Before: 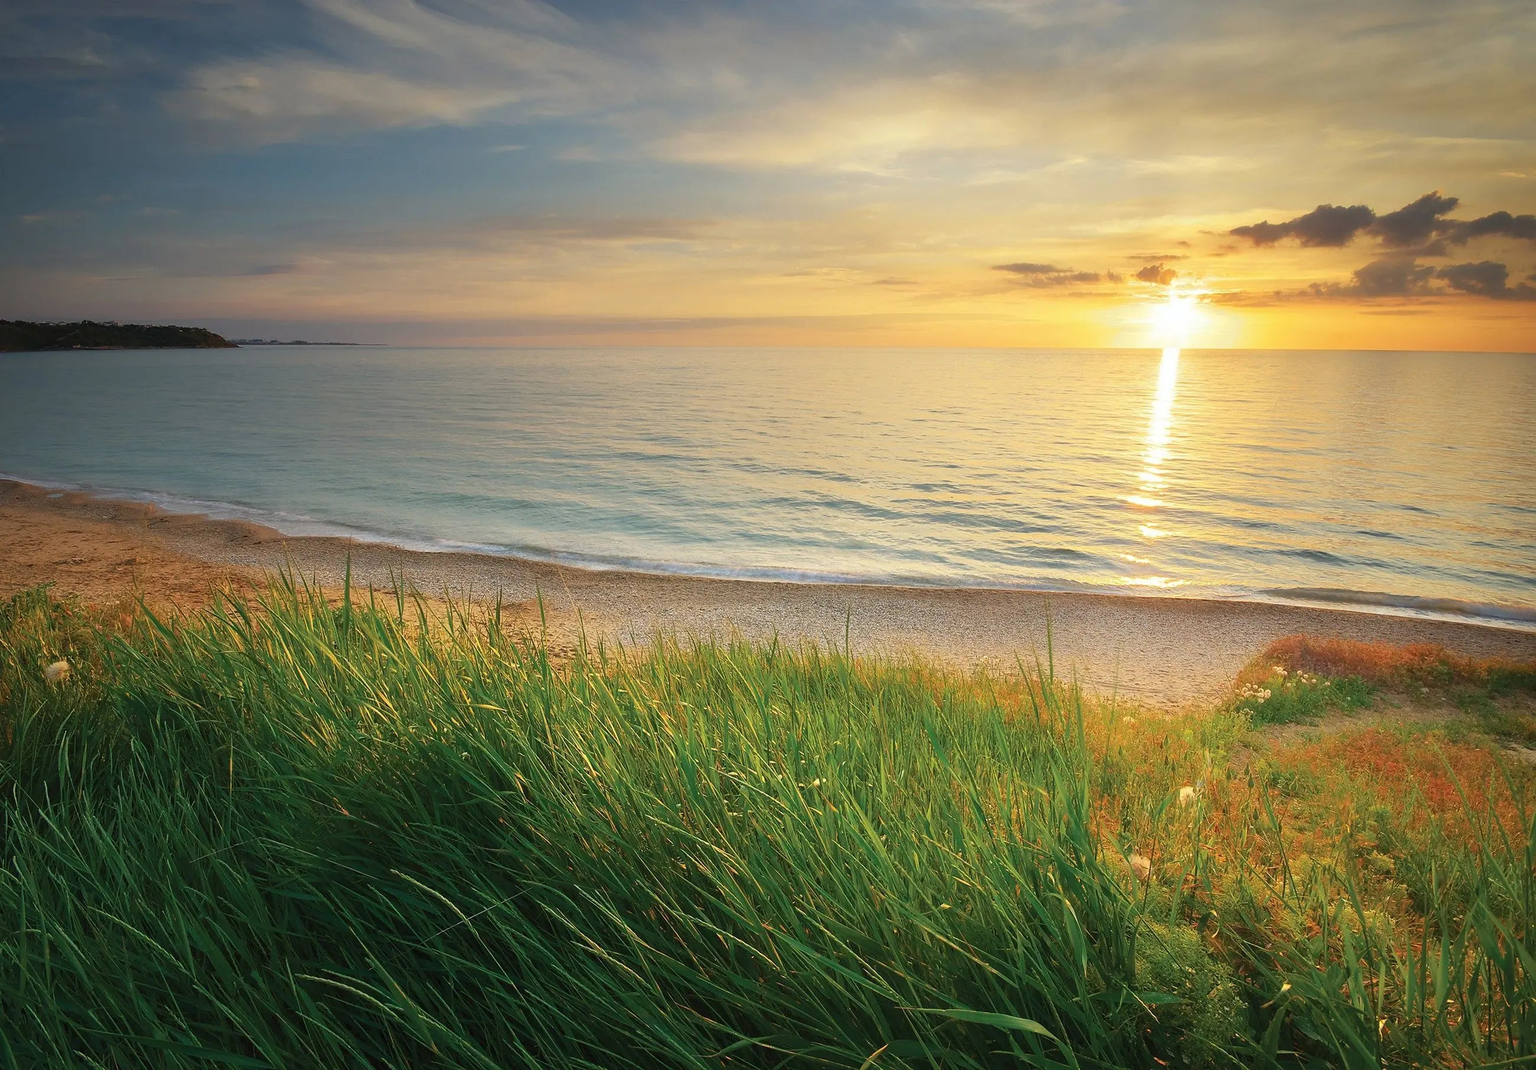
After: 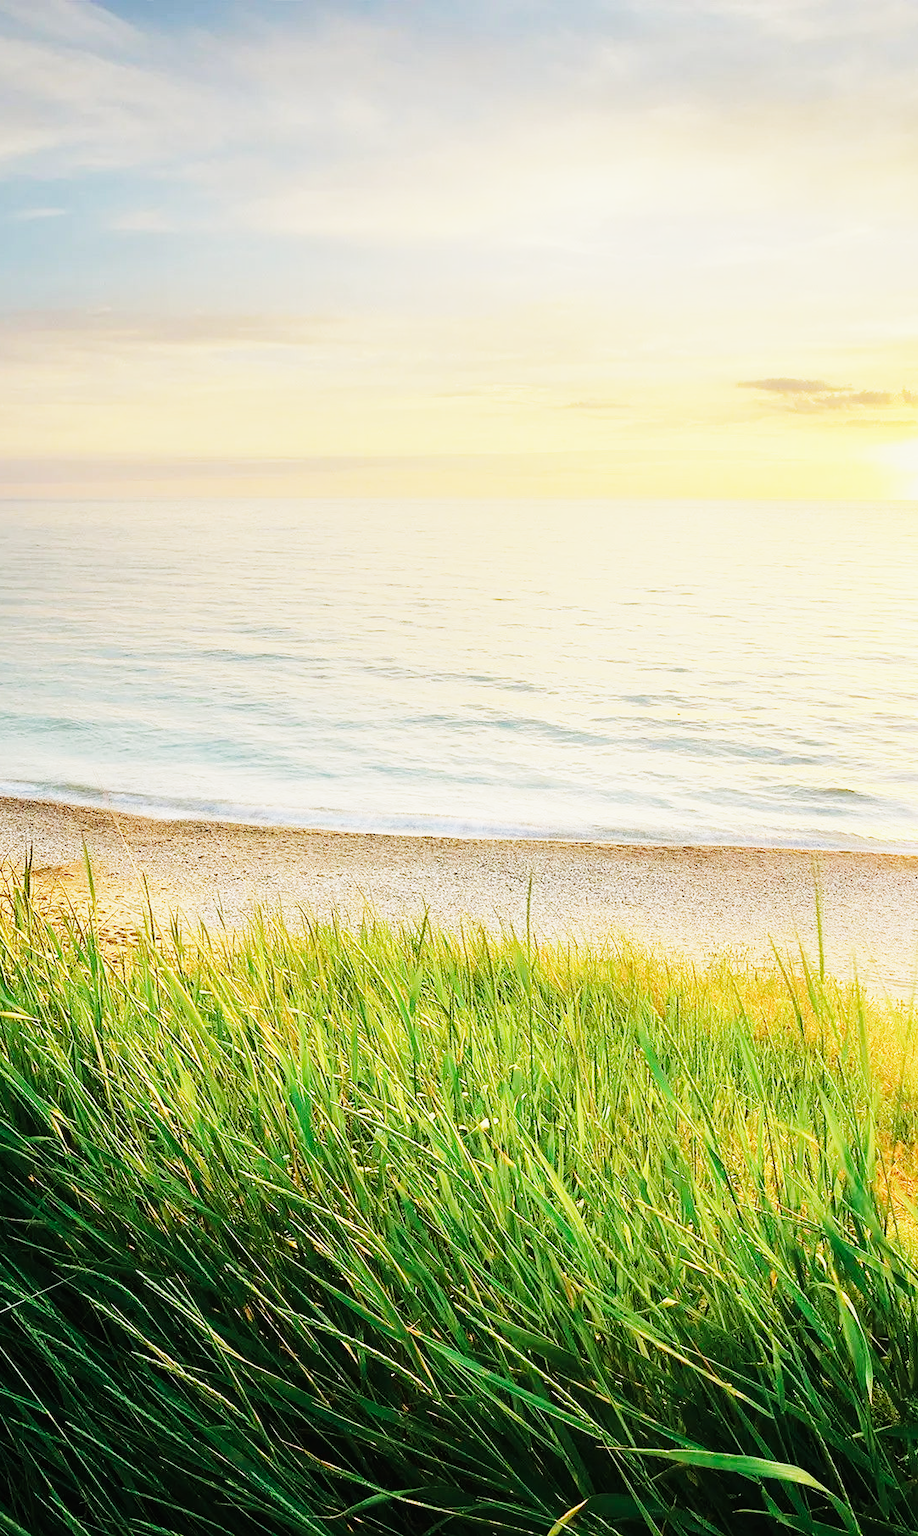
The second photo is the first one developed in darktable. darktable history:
color balance rgb: global offset › luminance 0.71%, perceptual saturation grading › global saturation -11.5%, perceptual brilliance grading › highlights 17.77%, perceptual brilliance grading › mid-tones 31.71%, perceptual brilliance grading › shadows -31.01%, global vibrance 50%
sigmoid: contrast 1.69, skew -0.23, preserve hue 0%, red attenuation 0.1, red rotation 0.035, green attenuation 0.1, green rotation -0.017, blue attenuation 0.15, blue rotation -0.052, base primaries Rec2020
exposure: exposure 1 EV, compensate highlight preservation false
crop: left 31.229%, right 27.105%
